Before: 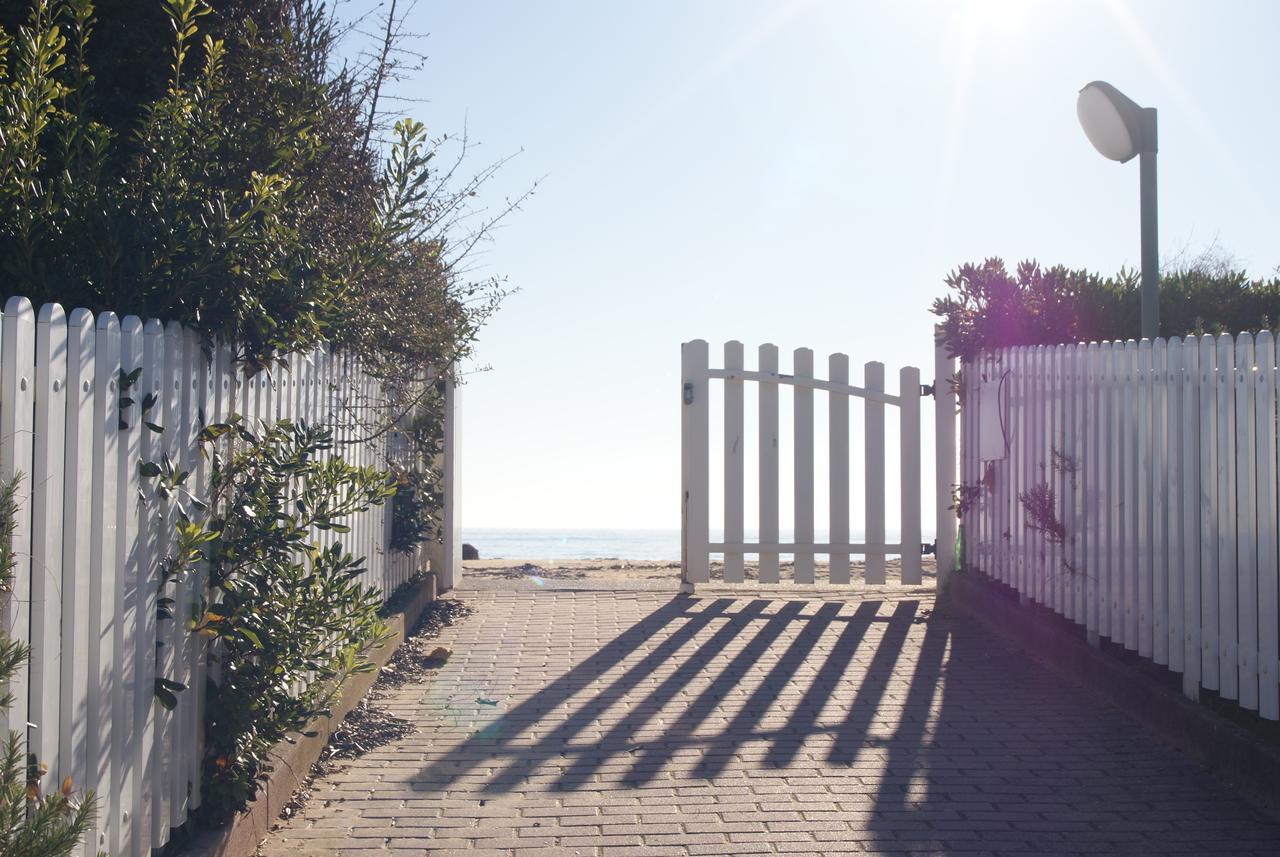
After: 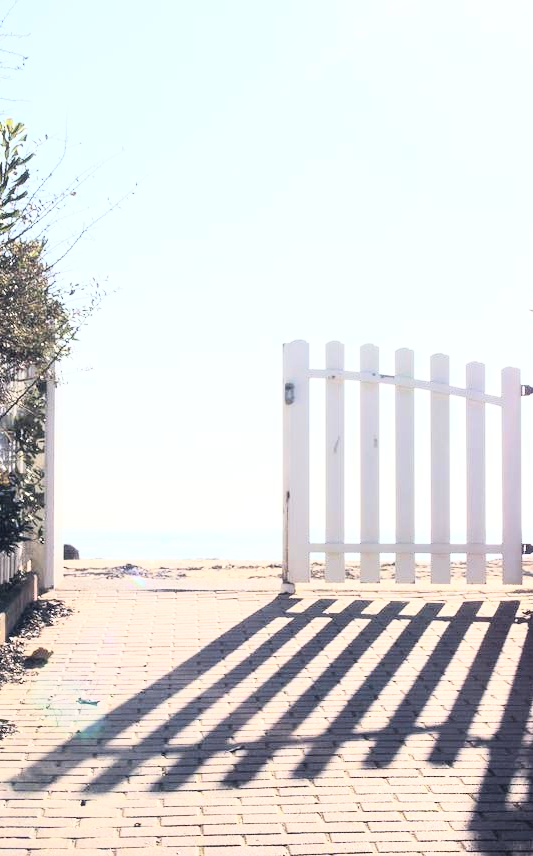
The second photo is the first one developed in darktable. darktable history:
crop: left 31.229%, right 27.105%
rgb curve: curves: ch0 [(0, 0) (0.21, 0.15) (0.24, 0.21) (0.5, 0.75) (0.75, 0.96) (0.89, 0.99) (1, 1)]; ch1 [(0, 0.02) (0.21, 0.13) (0.25, 0.2) (0.5, 0.67) (0.75, 0.9) (0.89, 0.97) (1, 1)]; ch2 [(0, 0.02) (0.21, 0.13) (0.25, 0.2) (0.5, 0.67) (0.75, 0.9) (0.89, 0.97) (1, 1)], compensate middle gray true
